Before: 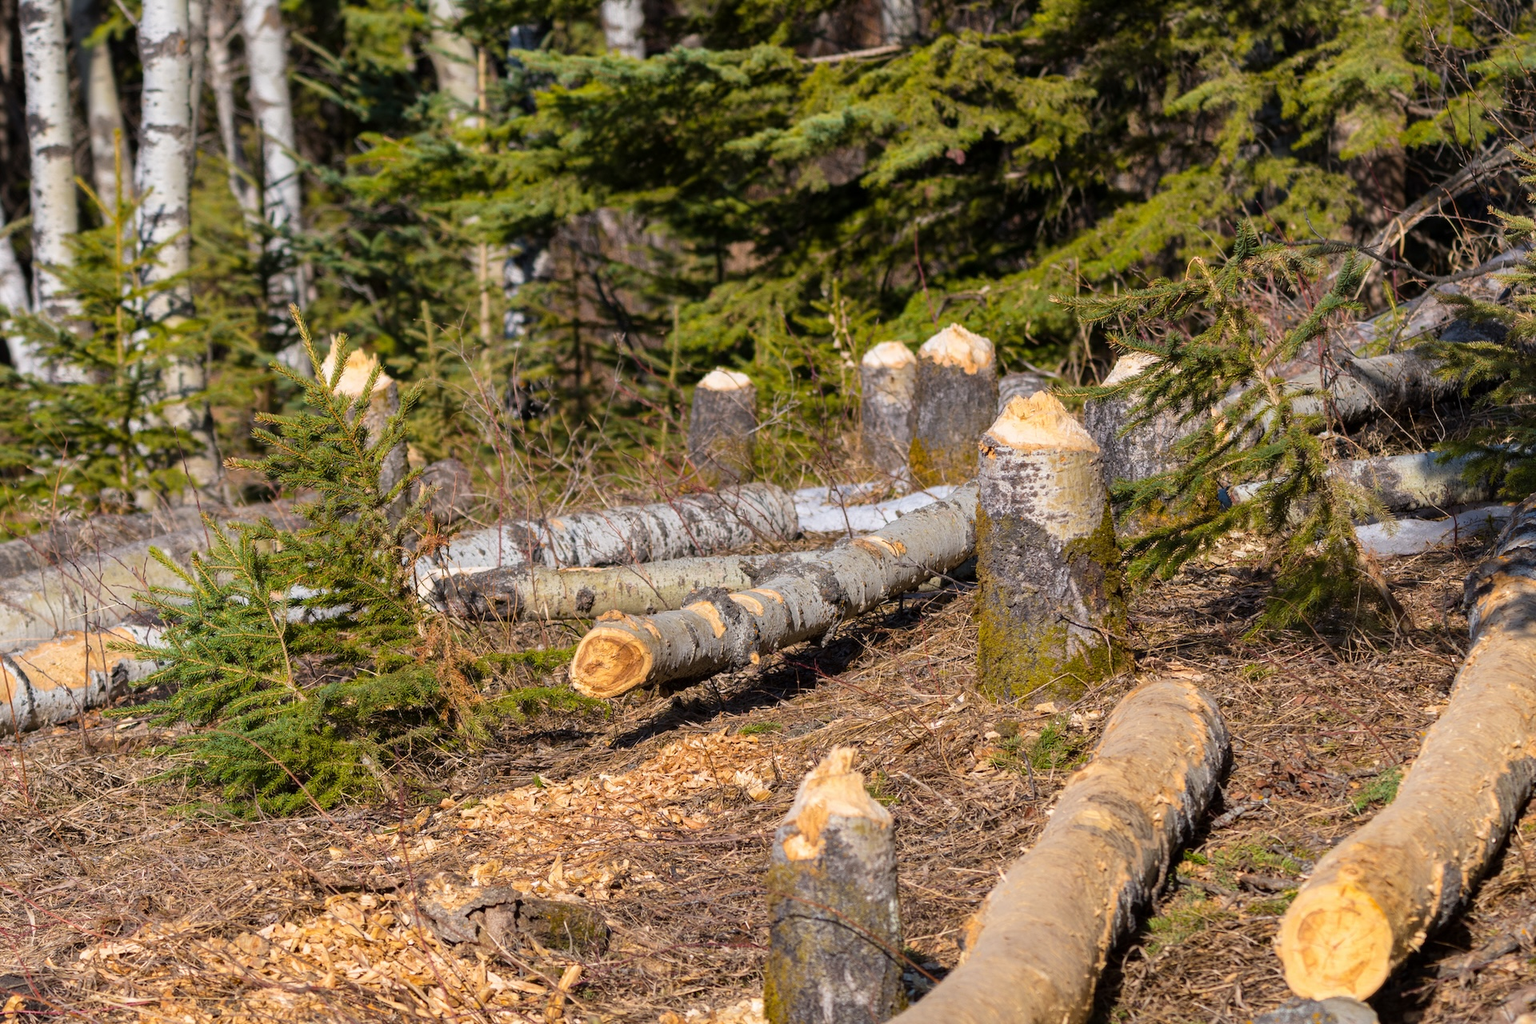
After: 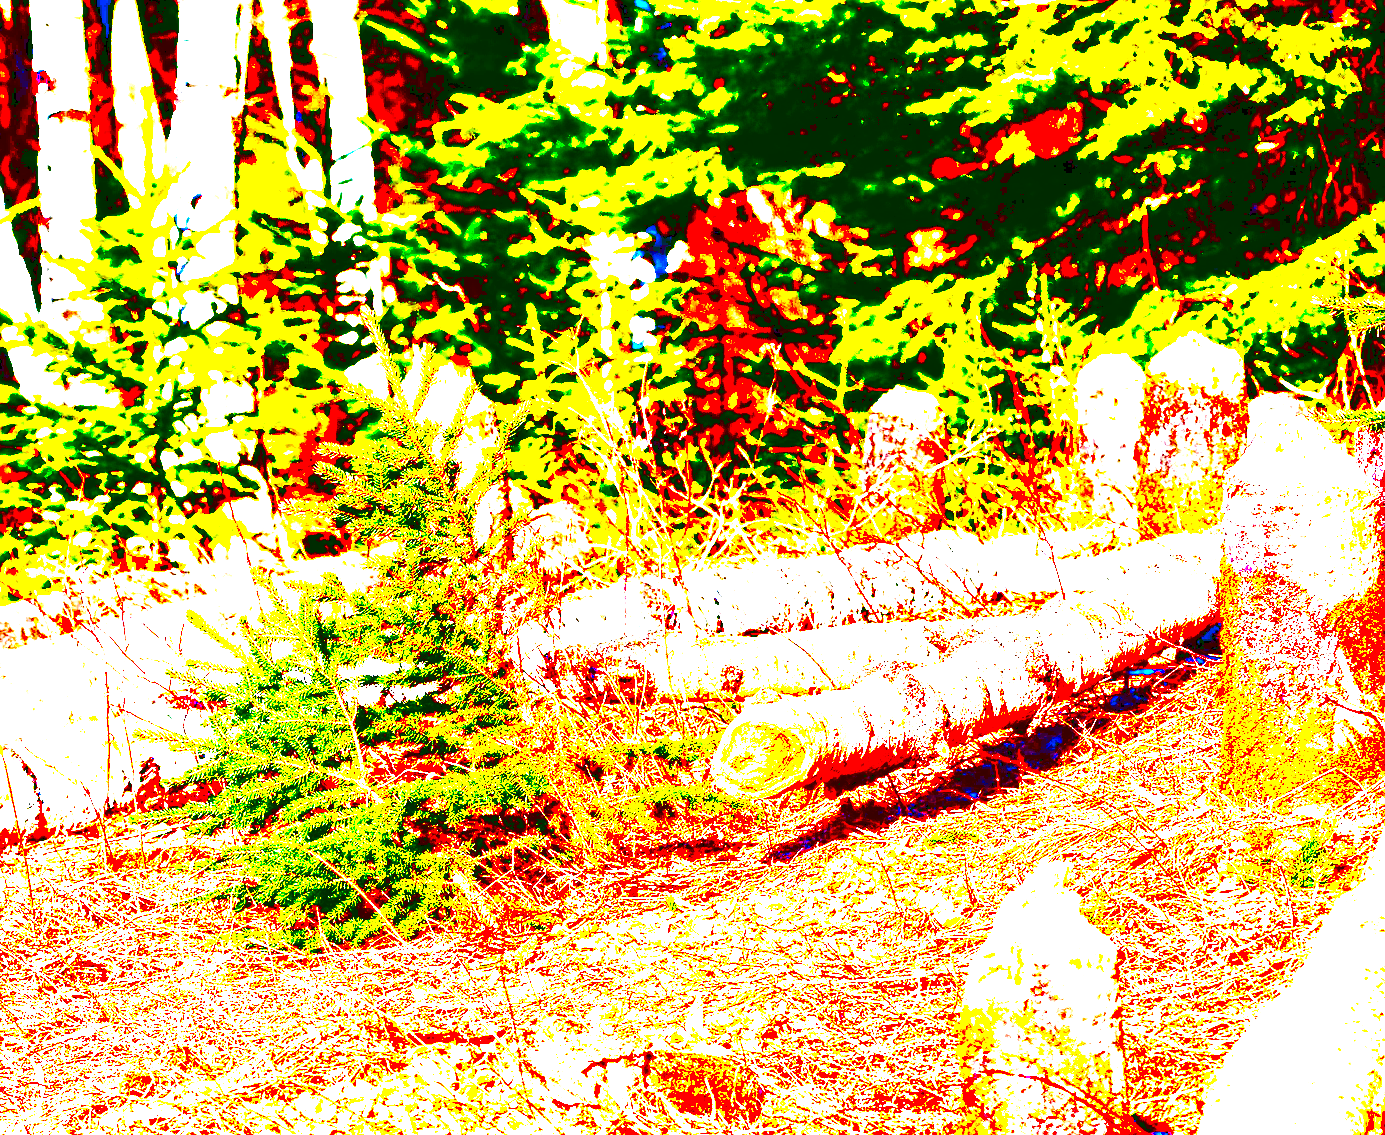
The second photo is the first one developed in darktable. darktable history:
crop: top 5.739%, right 27.849%, bottom 5.585%
tone curve: curves: ch0 [(0, 0) (0.003, 0.15) (0.011, 0.151) (0.025, 0.15) (0.044, 0.15) (0.069, 0.151) (0.1, 0.153) (0.136, 0.16) (0.177, 0.183) (0.224, 0.21) (0.277, 0.253) (0.335, 0.309) (0.399, 0.389) (0.468, 0.479) (0.543, 0.58) (0.623, 0.677) (0.709, 0.747) (0.801, 0.808) (0.898, 0.87) (1, 1)], preserve colors none
exposure: black level correction 0.1, exposure 2.929 EV, compensate highlight preservation false
contrast brightness saturation: contrast 0.095, brightness -0.271, saturation 0.141
sharpen: radius 1.051
